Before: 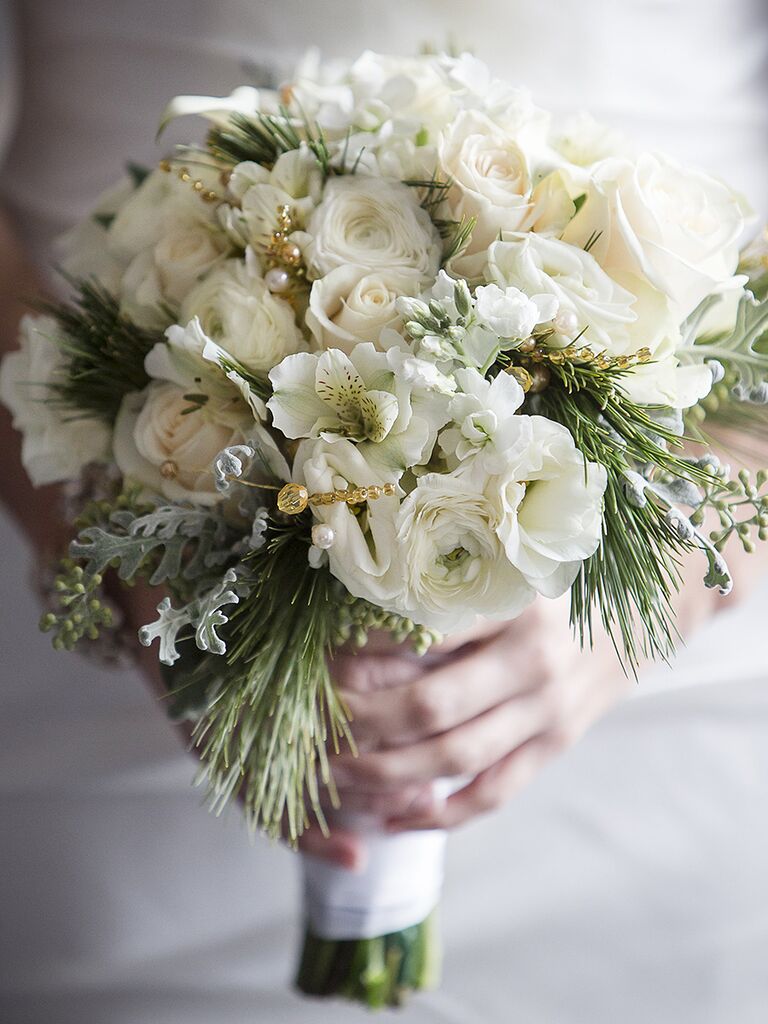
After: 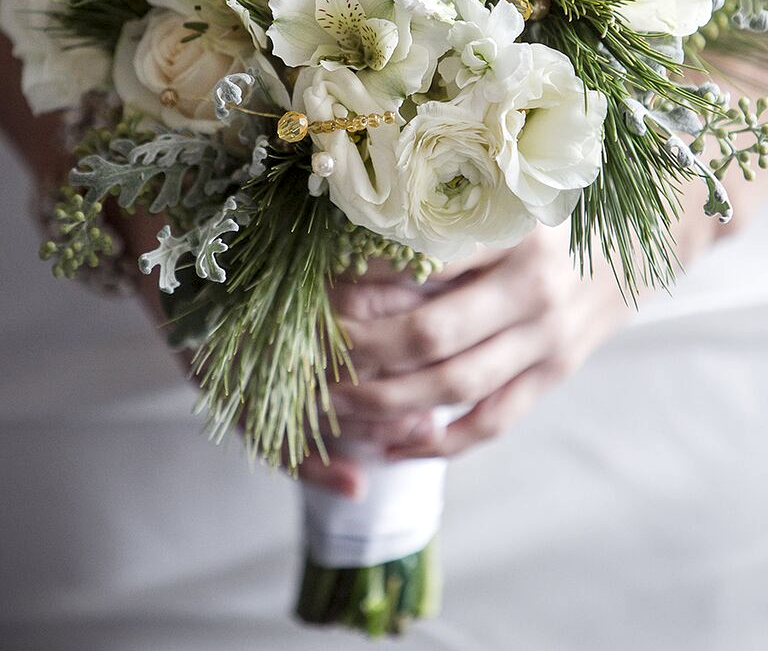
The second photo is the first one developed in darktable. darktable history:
local contrast: highlights 104%, shadows 103%, detail 131%, midtone range 0.2
crop and rotate: top 36.361%
